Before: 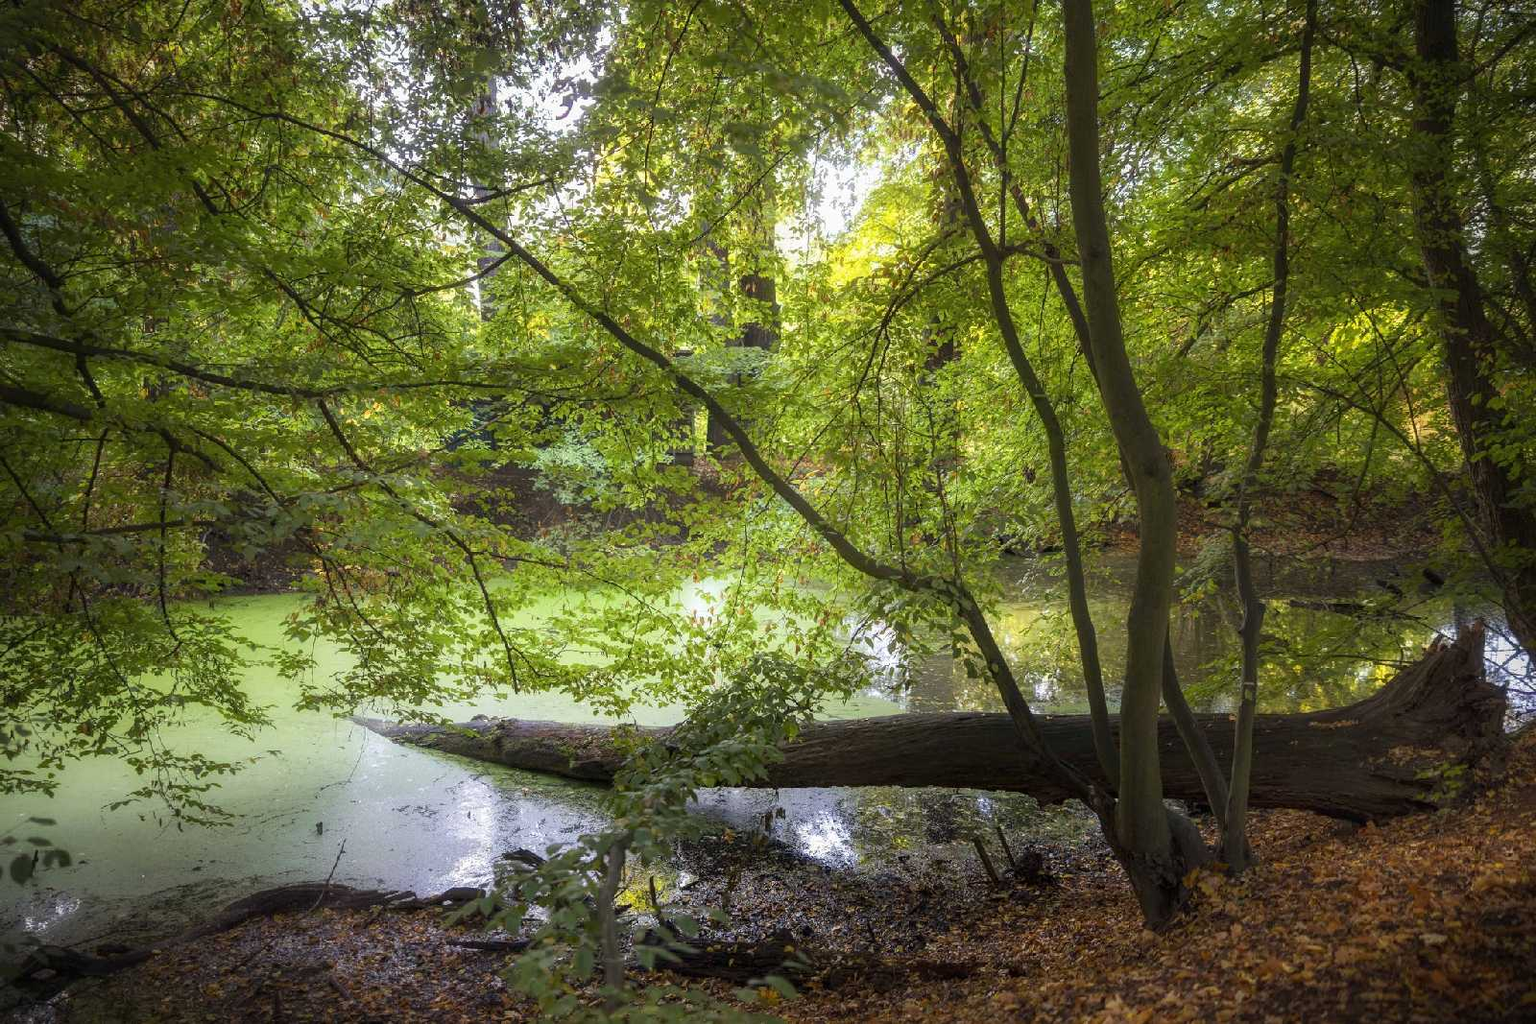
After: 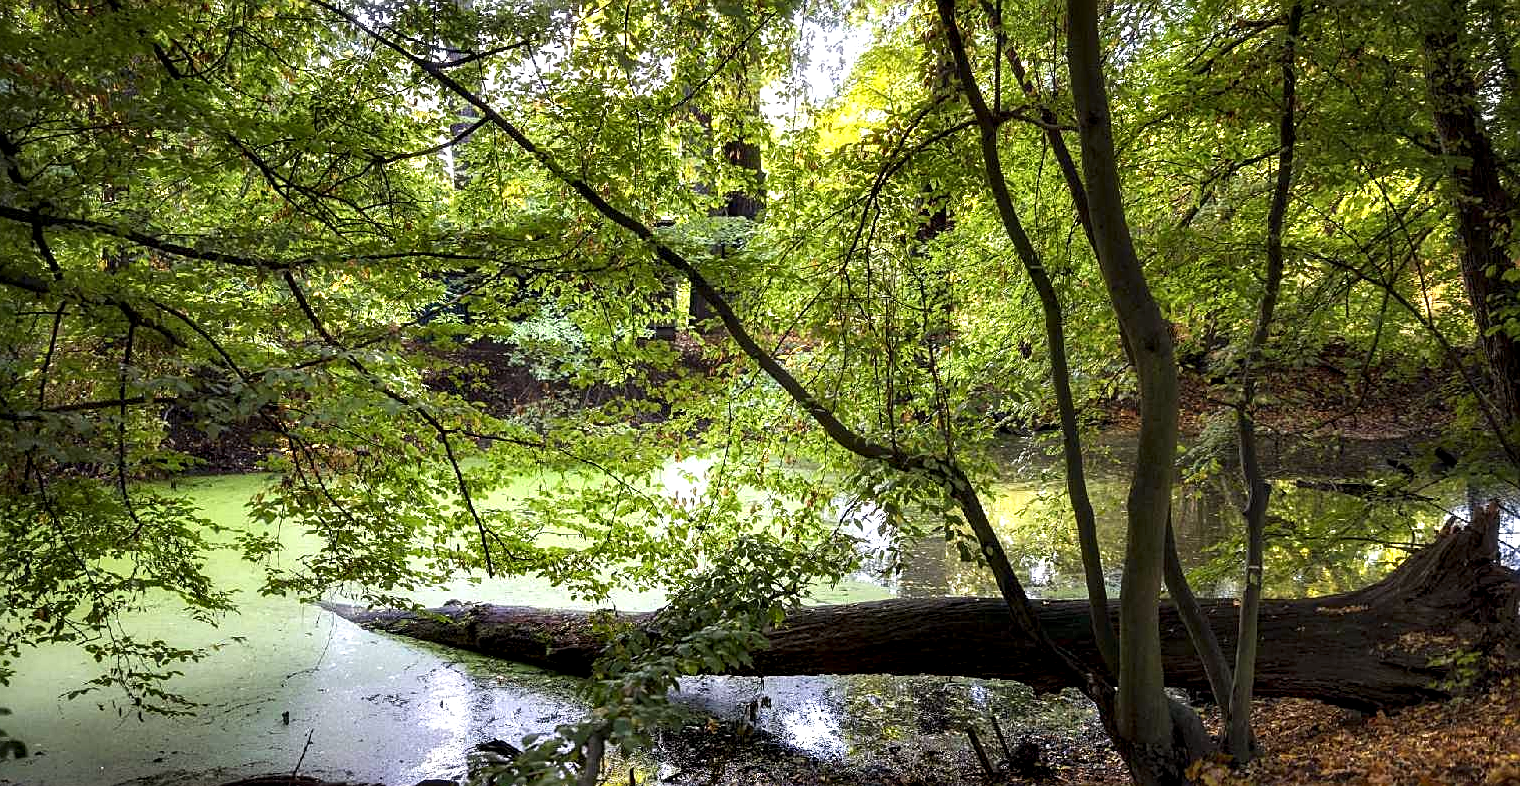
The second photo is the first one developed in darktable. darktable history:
sharpen: on, module defaults
crop and rotate: left 2.95%, top 13.604%, right 2.048%, bottom 12.66%
contrast equalizer: octaves 7, y [[0.6 ×6], [0.55 ×6], [0 ×6], [0 ×6], [0 ×6]]
